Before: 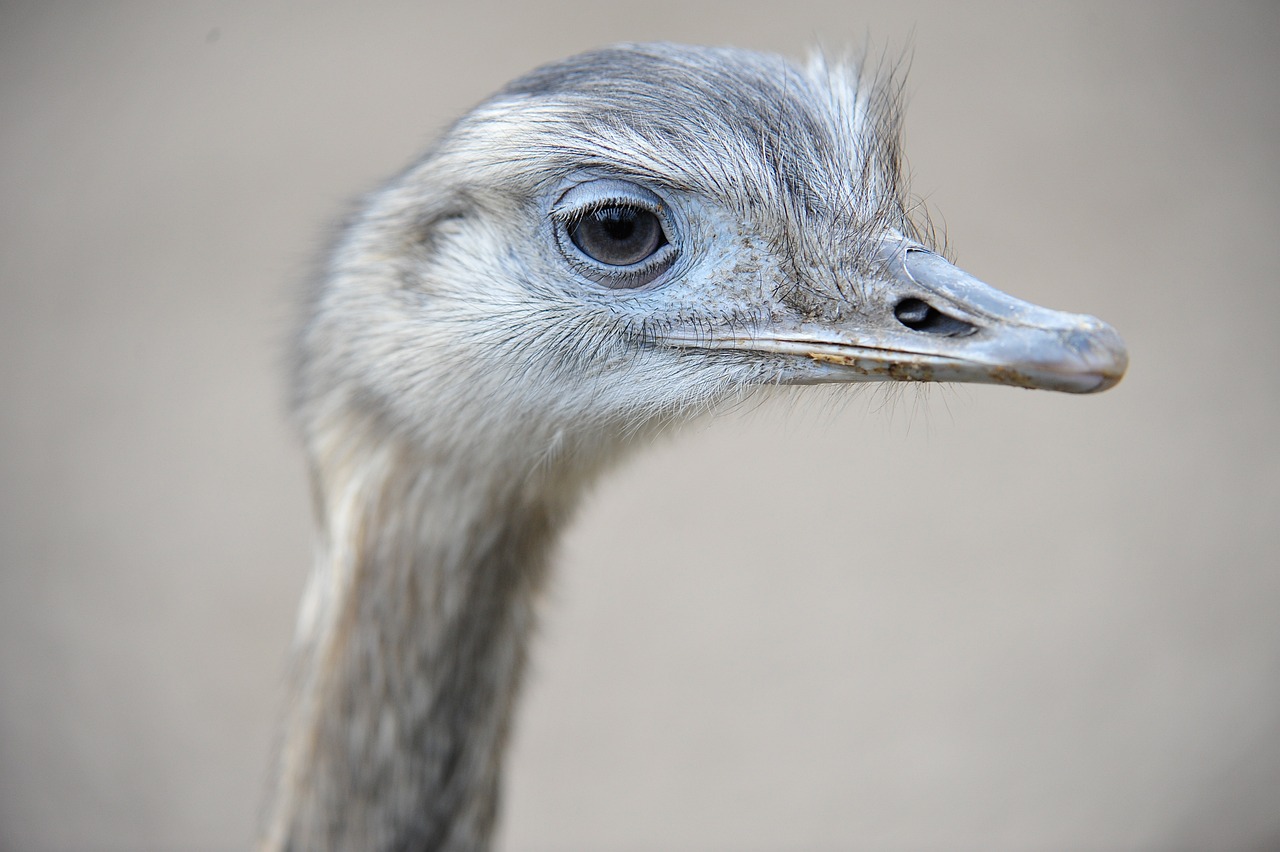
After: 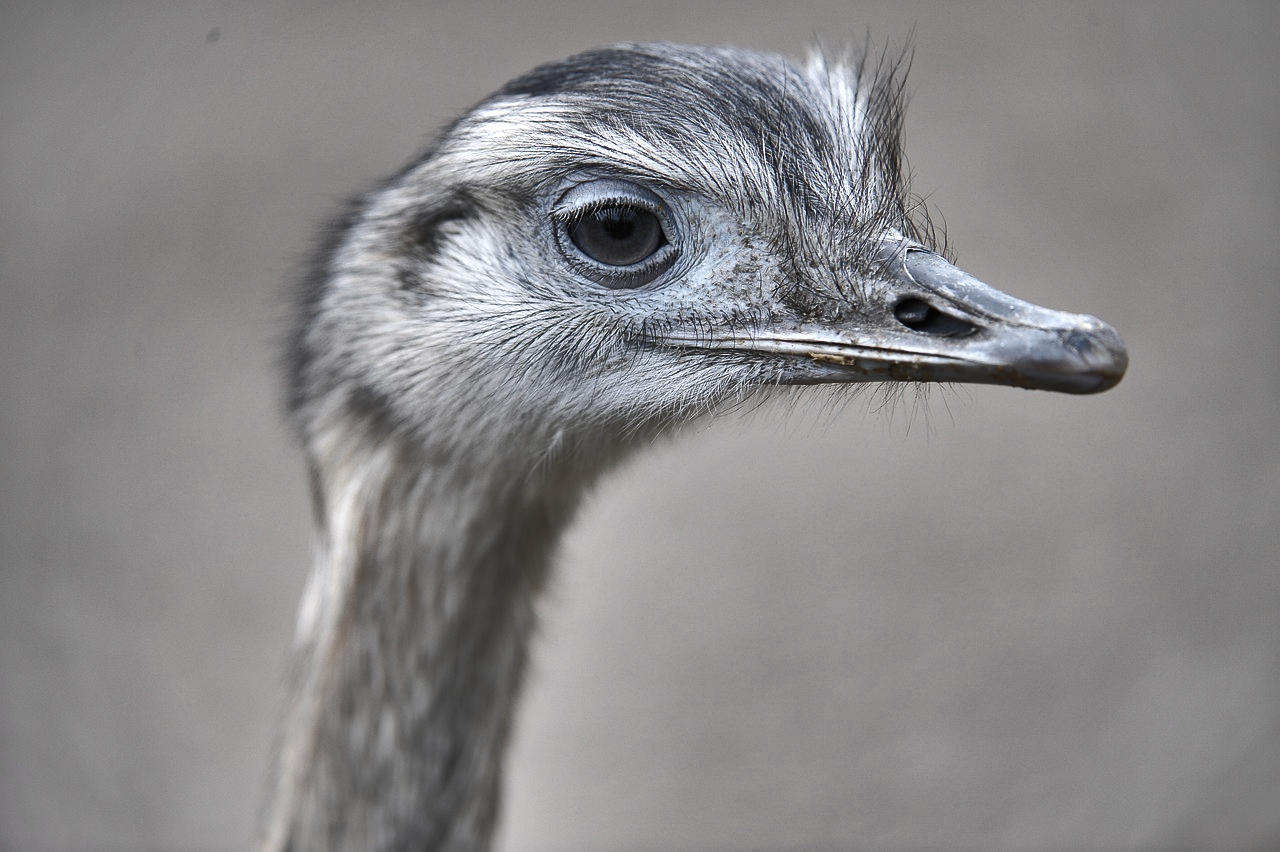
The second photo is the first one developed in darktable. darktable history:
contrast brightness saturation: brightness 0.18, saturation -0.5
shadows and highlights: shadows 19.13, highlights -83.41, soften with gaussian
white balance: red 1.009, blue 1.027
exposure: exposure 0.2 EV, compensate highlight preservation false
